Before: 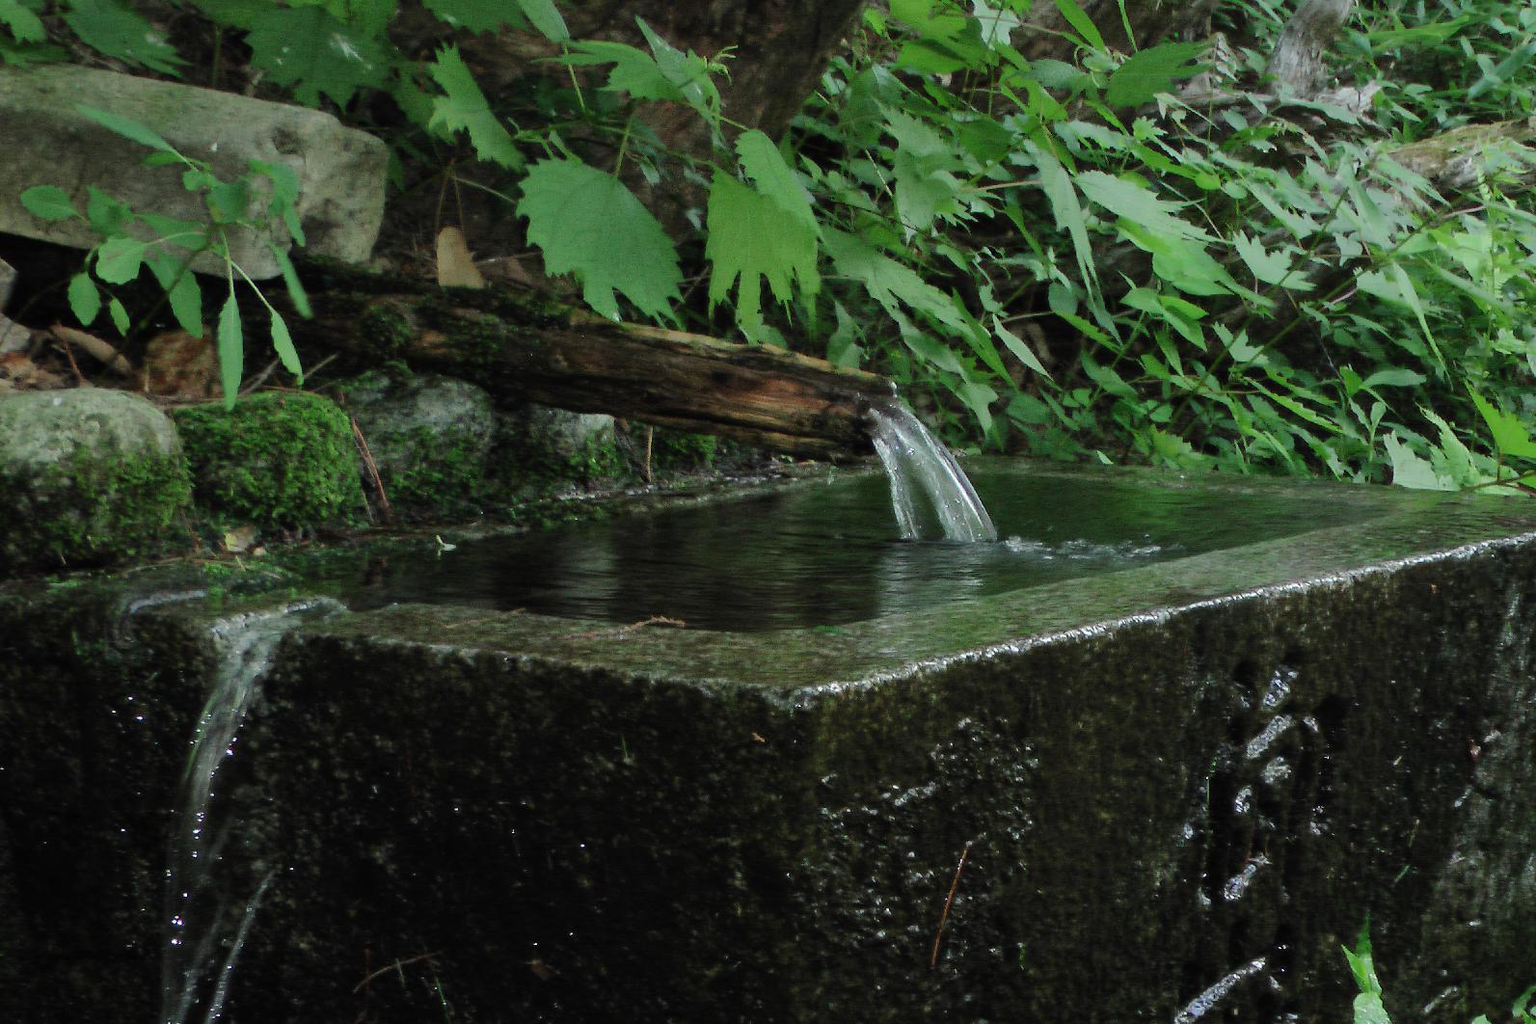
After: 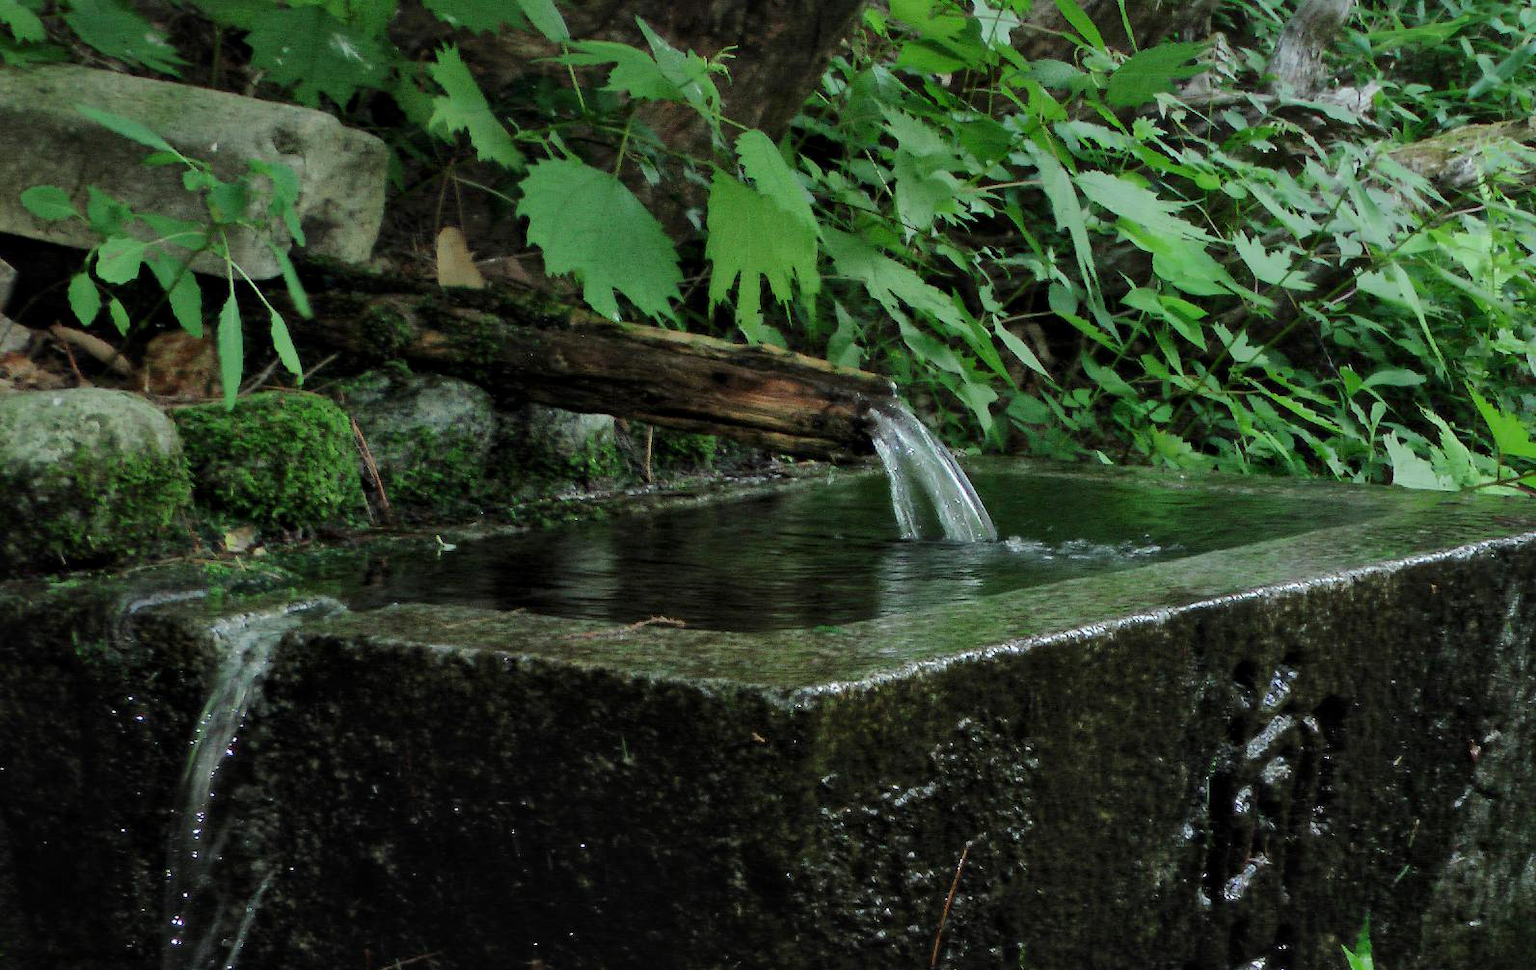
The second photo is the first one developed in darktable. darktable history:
white balance: red 0.986, blue 1.01
local contrast: mode bilateral grid, contrast 20, coarseness 50, detail 132%, midtone range 0.2
crop and rotate: top 0%, bottom 5.097%
color correction: saturation 1.1
